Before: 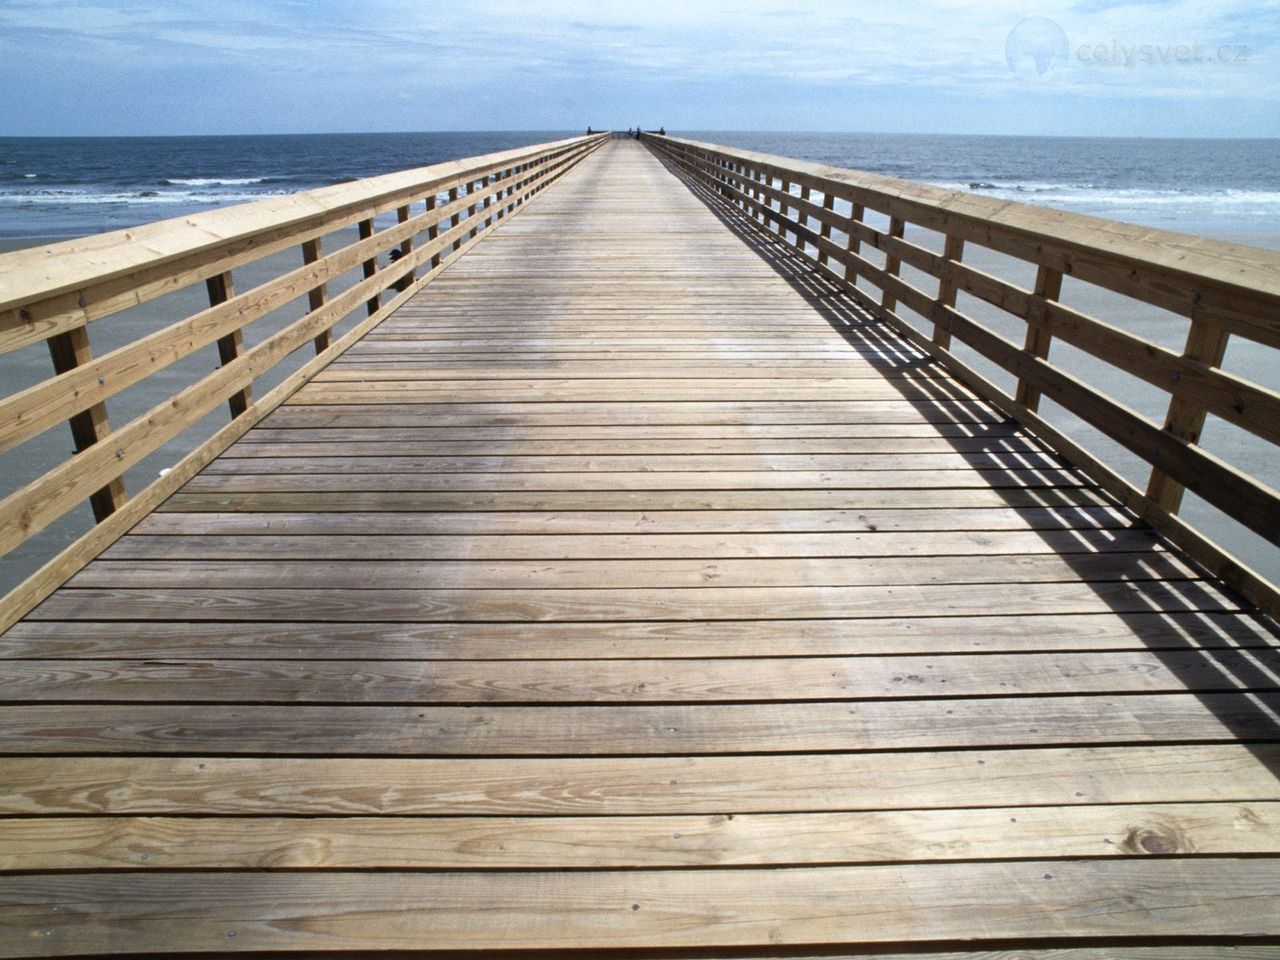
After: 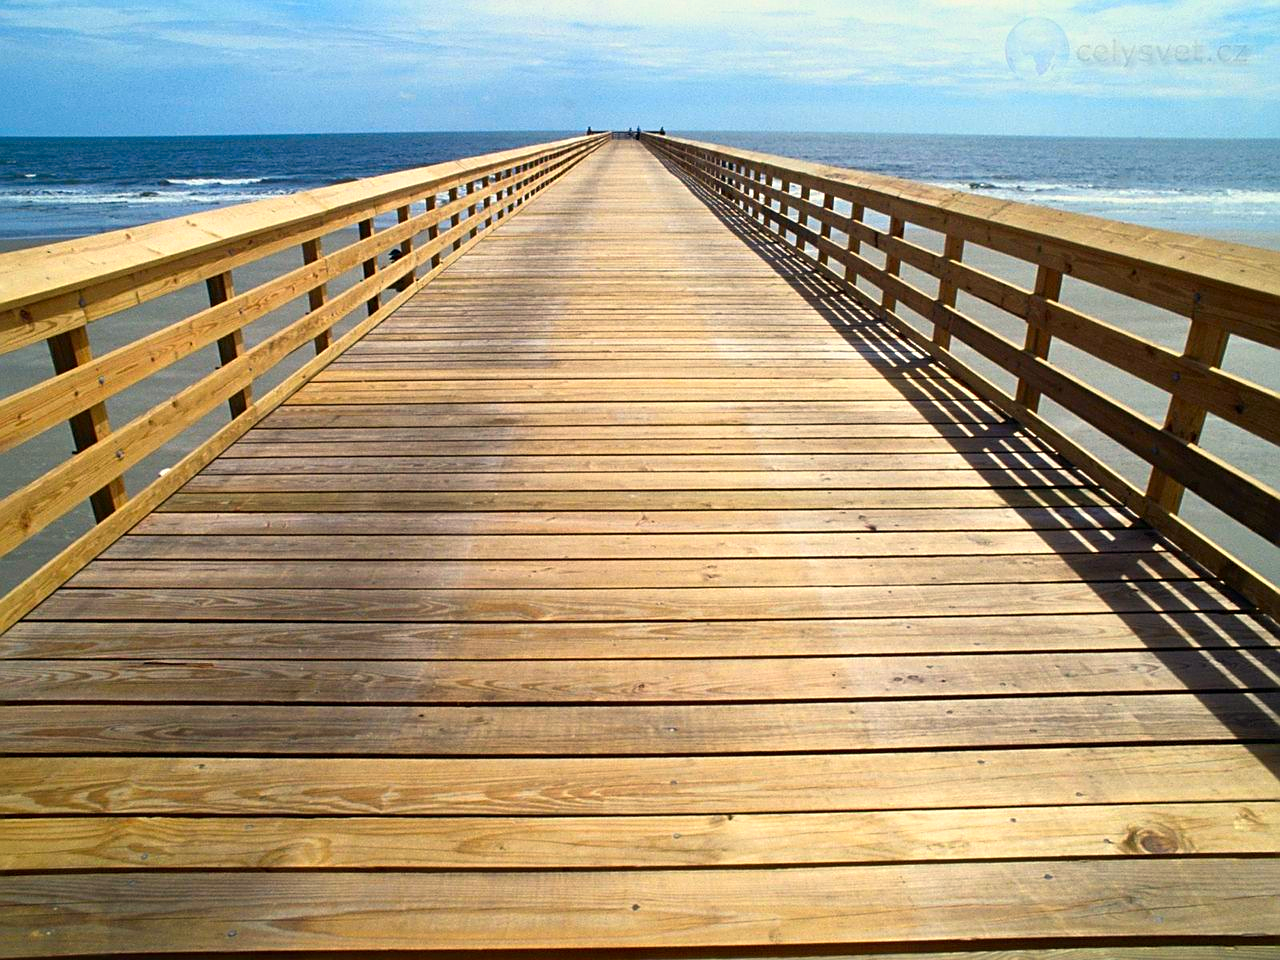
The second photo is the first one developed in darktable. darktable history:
white balance: red 1.045, blue 0.932
sharpen: on, module defaults
color correction: saturation 1.8
